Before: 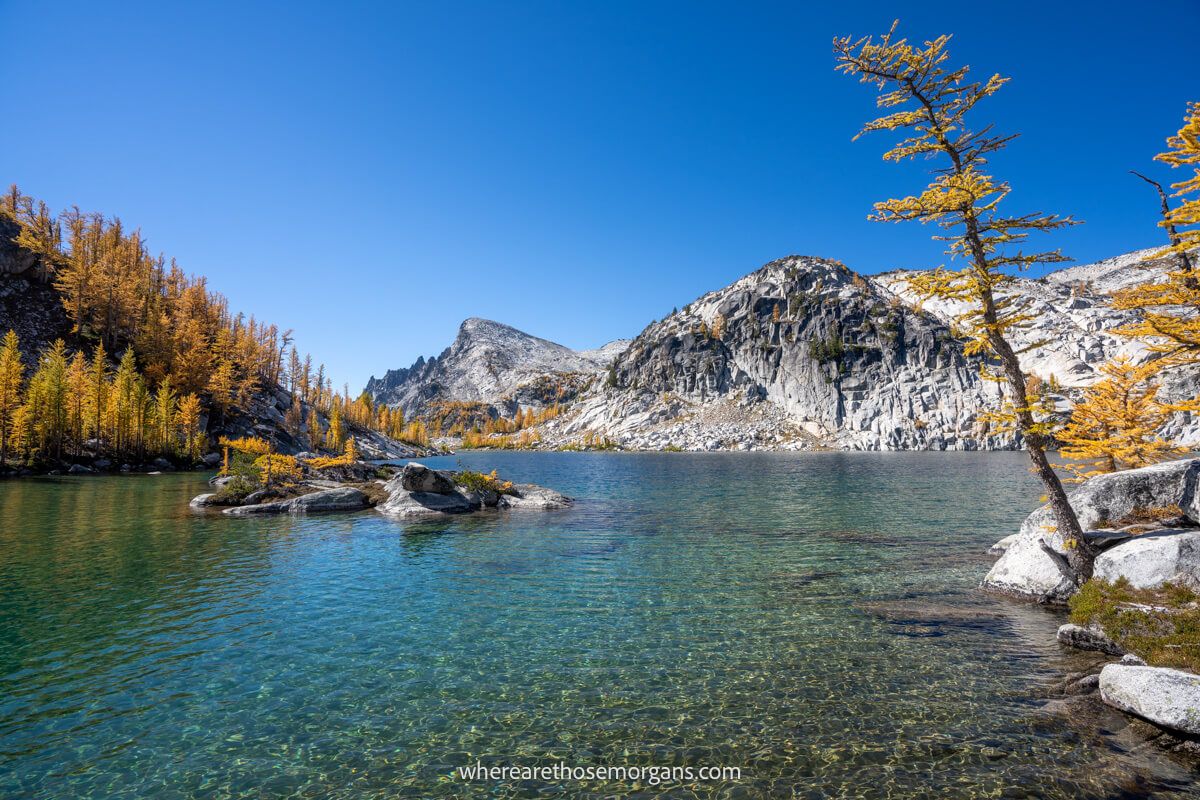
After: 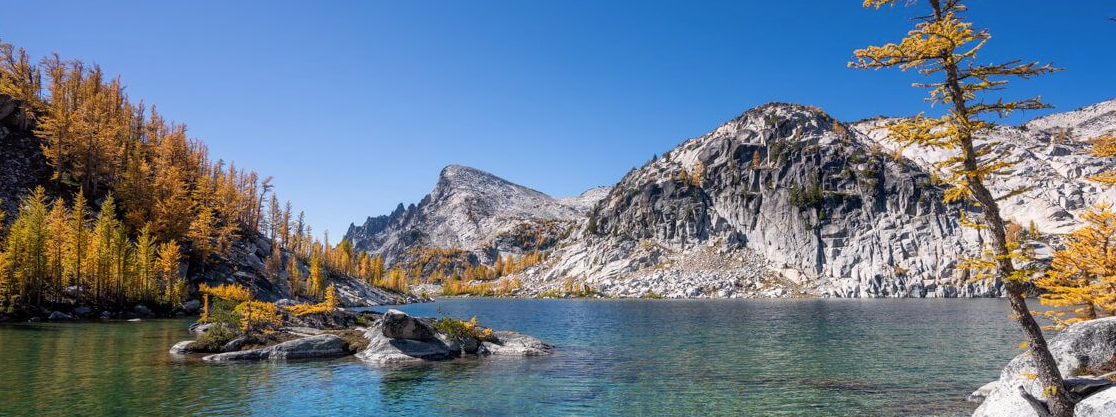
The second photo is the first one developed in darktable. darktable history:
crop: left 1.744%, top 19.225%, right 5.069%, bottom 28.357%
graduated density: density 0.38 EV, hardness 21%, rotation -6.11°, saturation 32%
